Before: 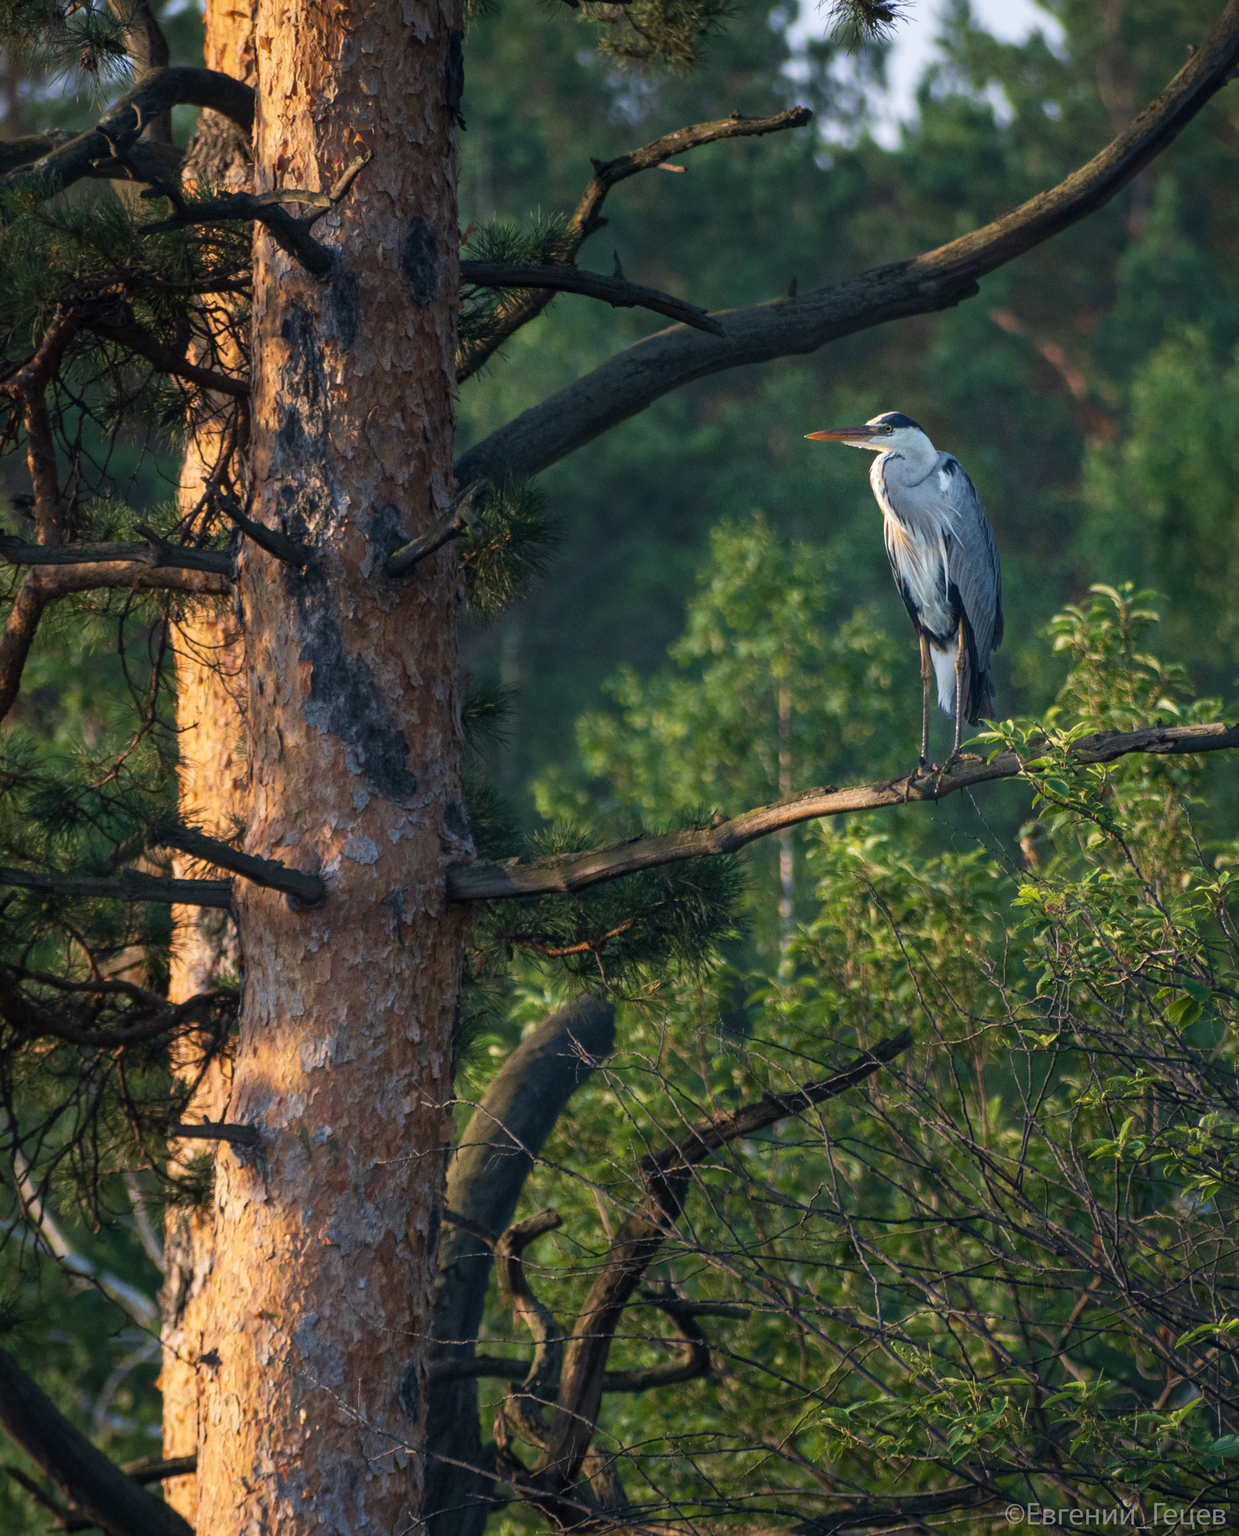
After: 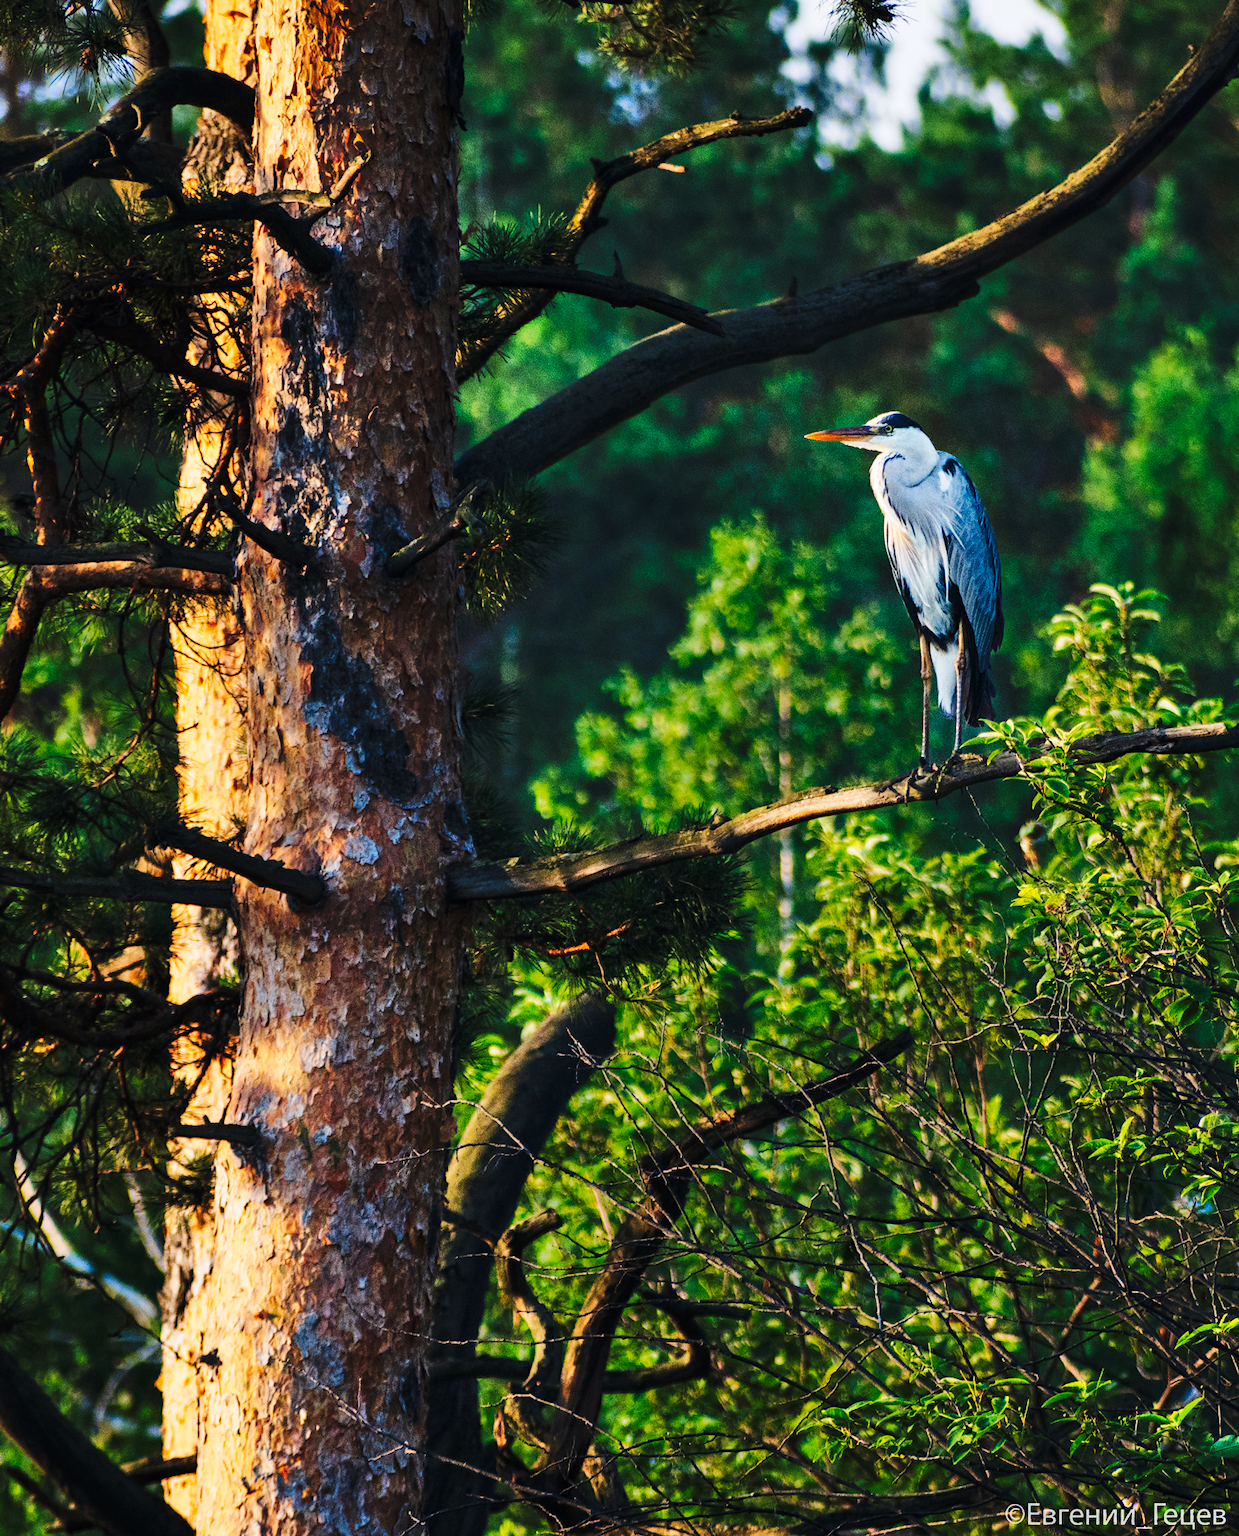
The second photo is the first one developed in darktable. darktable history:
shadows and highlights: white point adjustment 0.042, soften with gaussian
tone curve: curves: ch0 [(0, 0) (0.179, 0.073) (0.265, 0.147) (0.463, 0.553) (0.51, 0.635) (0.716, 0.863) (1, 0.997)], preserve colors none
